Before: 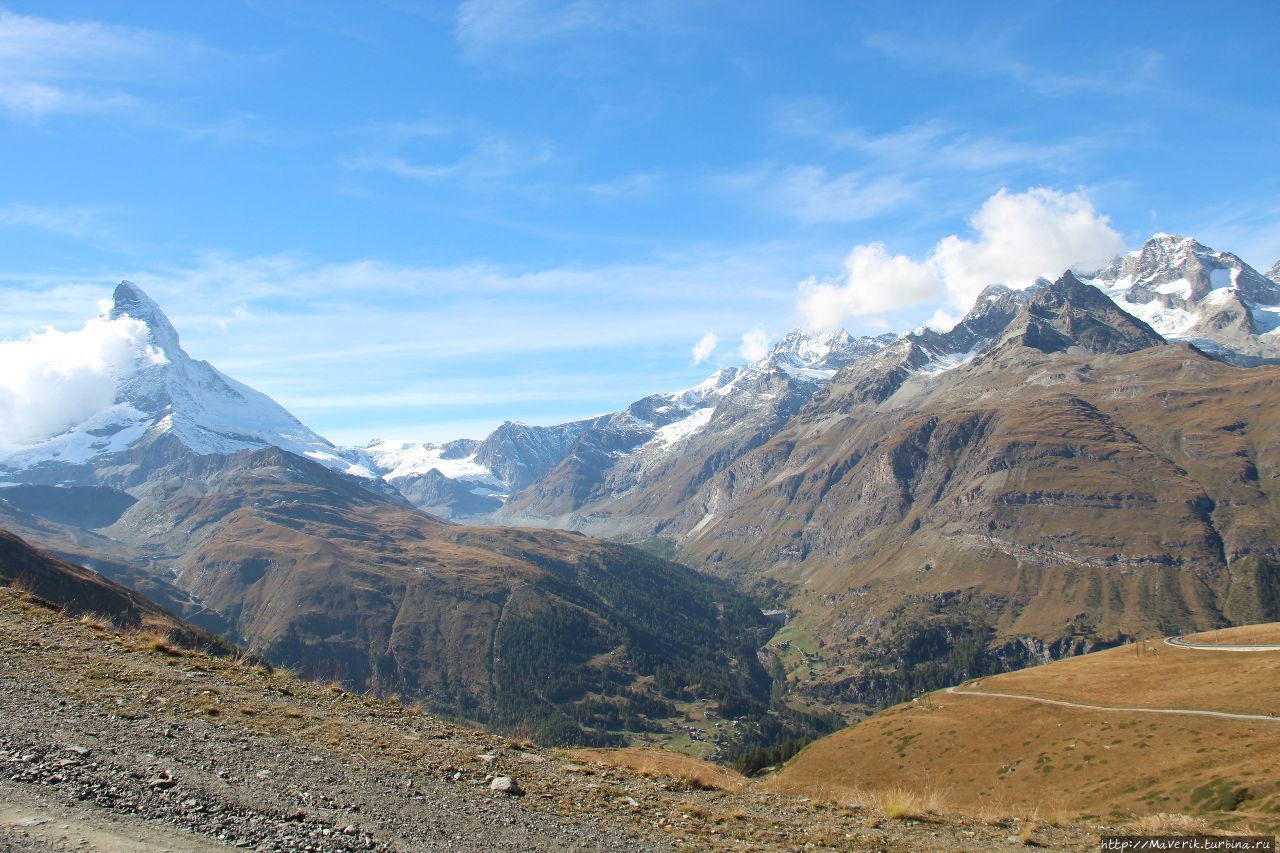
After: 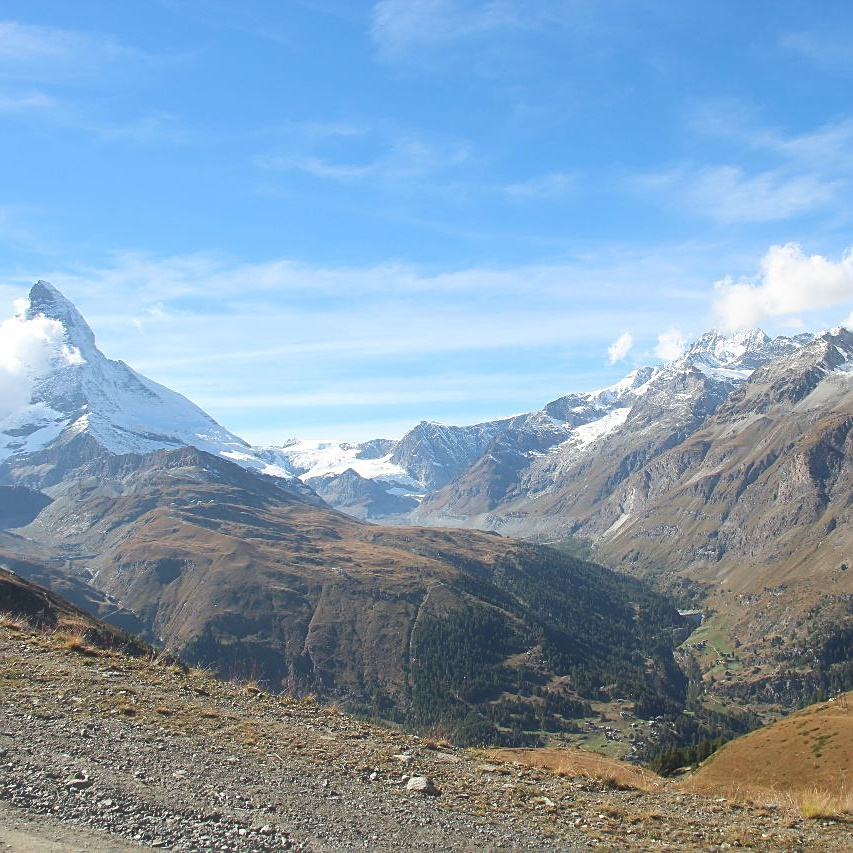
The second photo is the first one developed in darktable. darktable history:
haze removal: strength -0.1, adaptive false
crop and rotate: left 6.617%, right 26.717%
sharpen: on, module defaults
